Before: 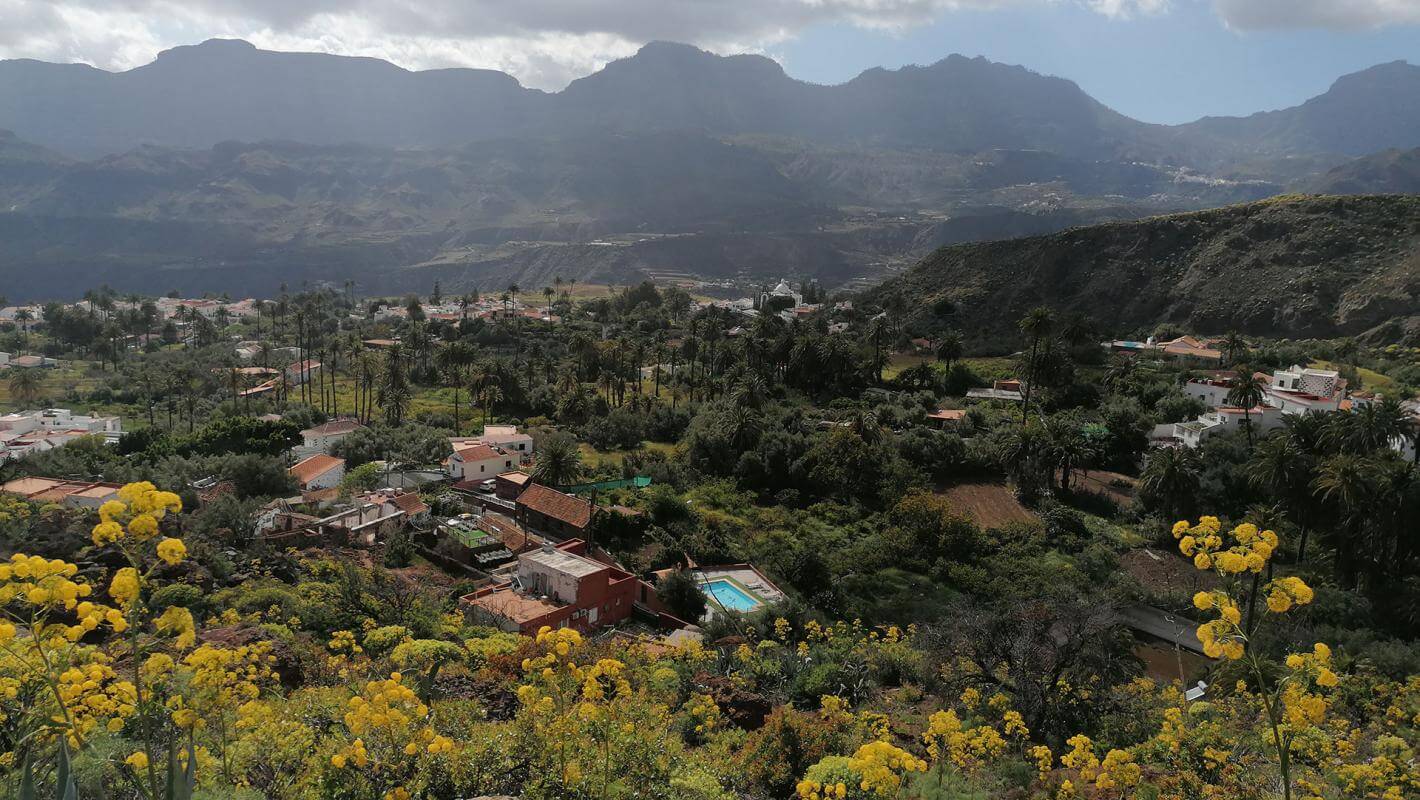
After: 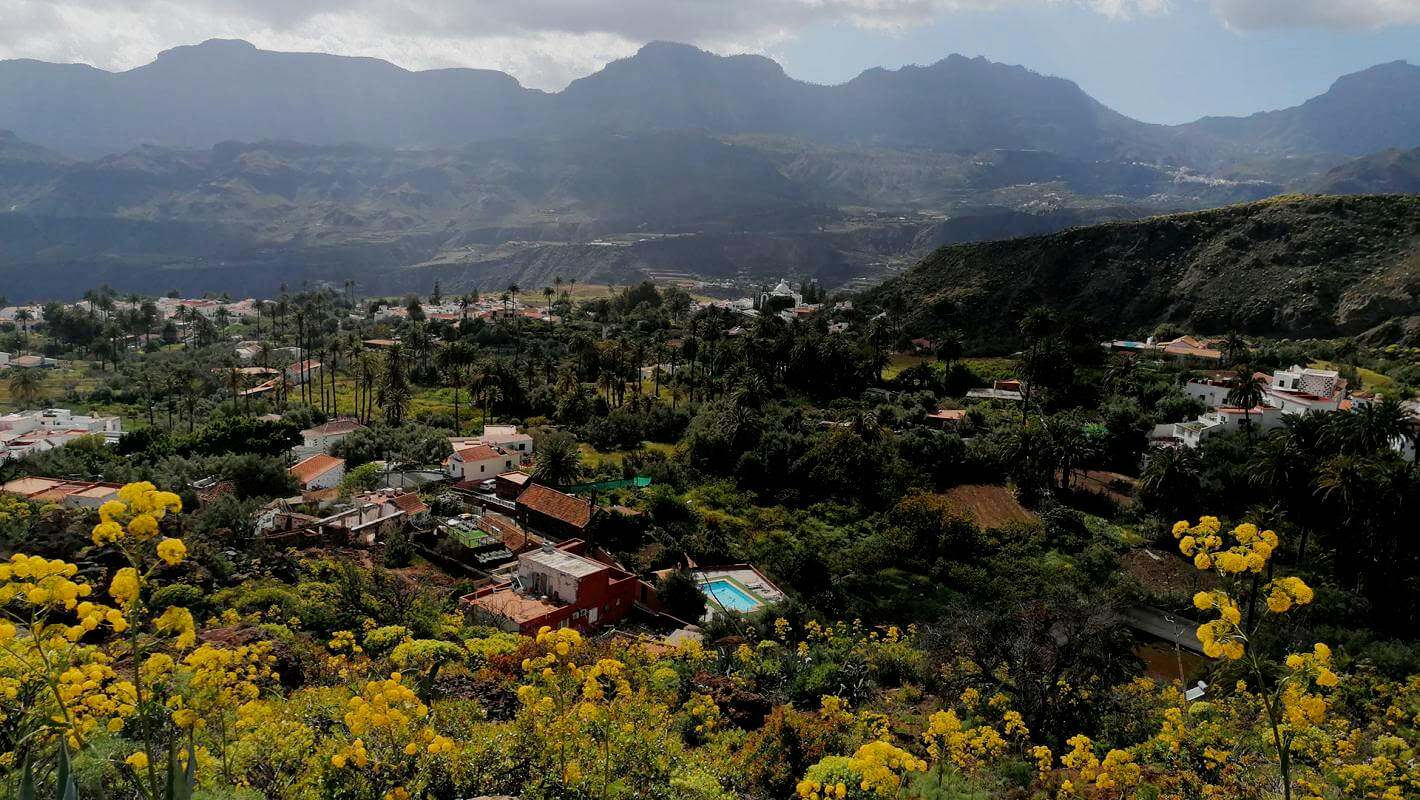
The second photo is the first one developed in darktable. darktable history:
filmic rgb: middle gray luminance 12.64%, black relative exposure -10.18 EV, white relative exposure 3.47 EV, threshold 3.03 EV, target black luminance 0%, hardness 5.68, latitude 44.94%, contrast 1.216, highlights saturation mix 4.15%, shadows ↔ highlights balance 26.66%, preserve chrominance no, color science v5 (2021), contrast in shadows safe, contrast in highlights safe, enable highlight reconstruction true
